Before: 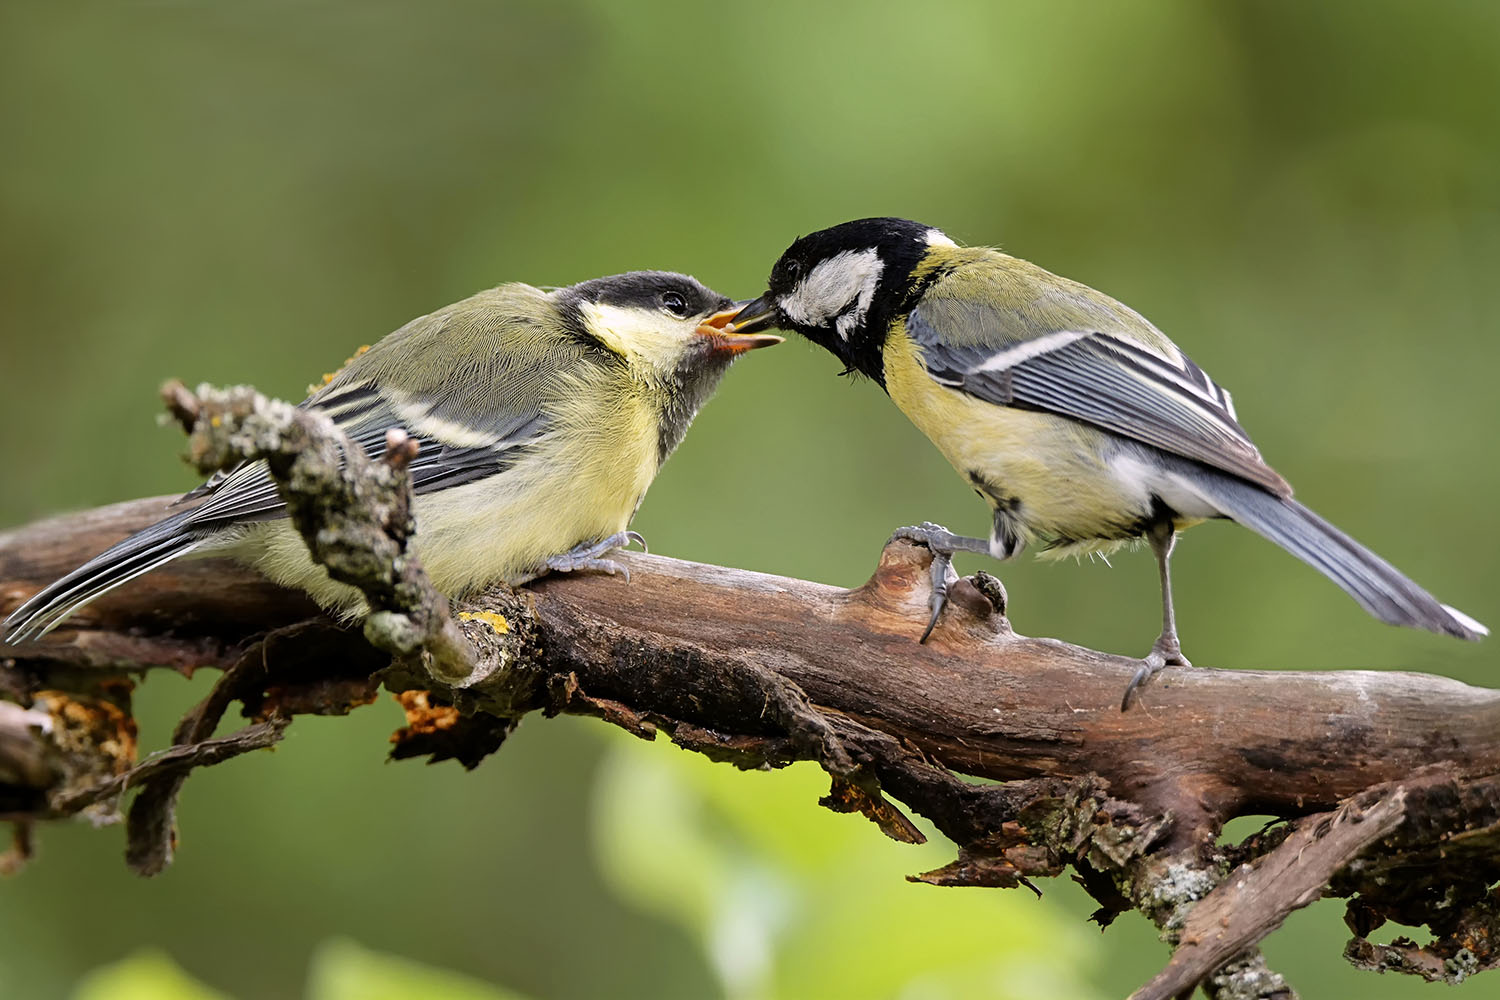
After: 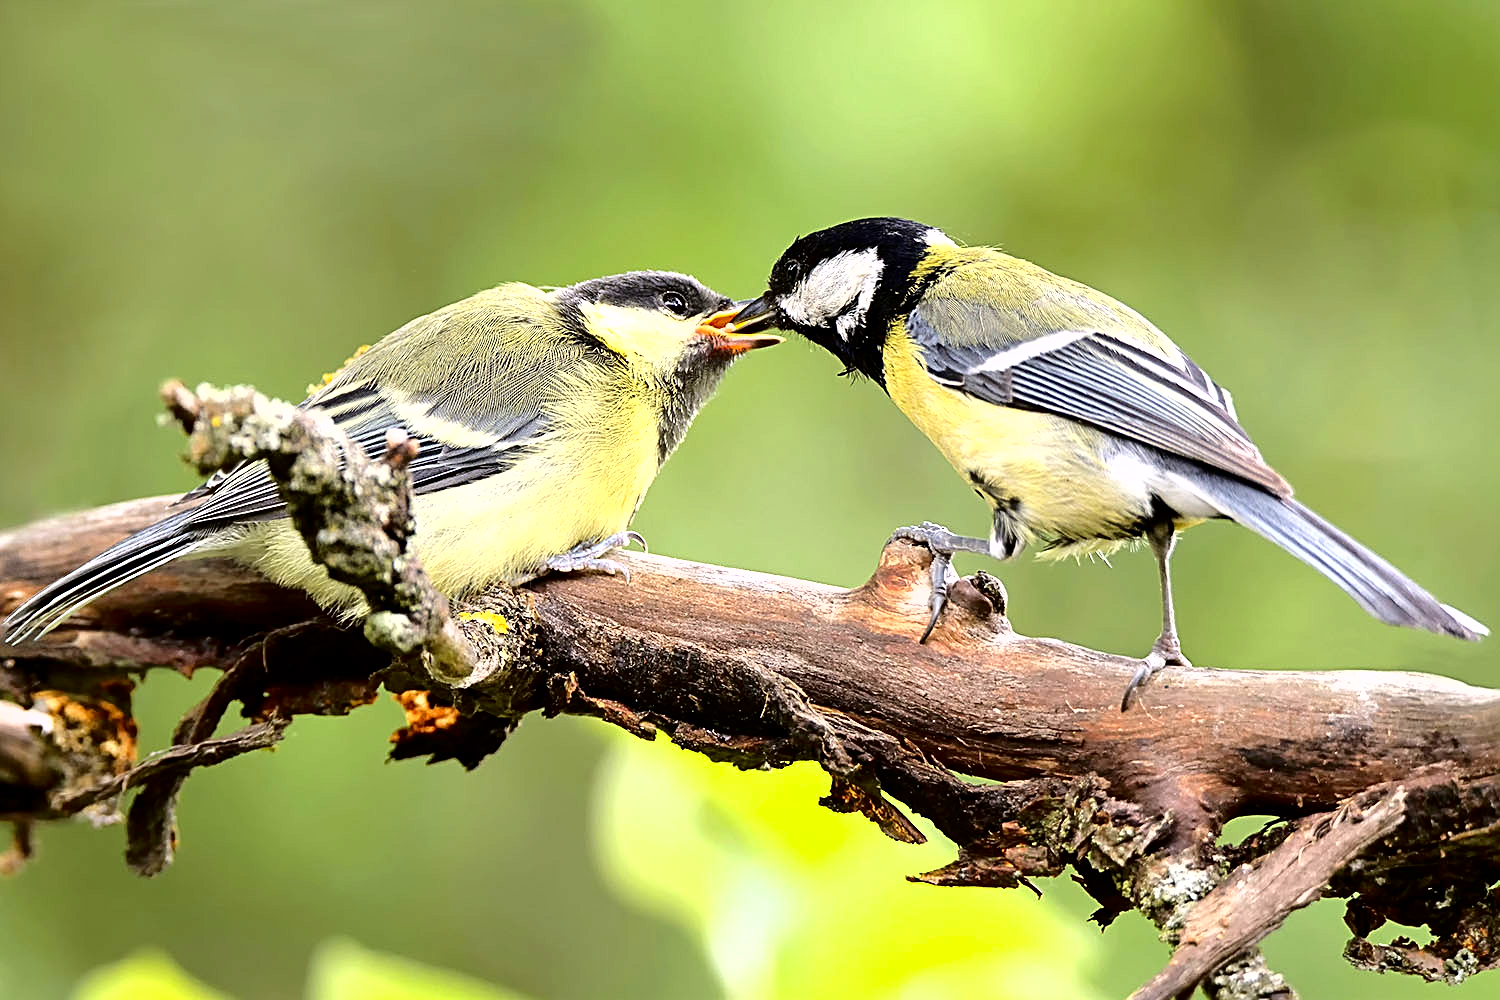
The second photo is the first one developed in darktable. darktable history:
contrast brightness saturation: saturation 0.1
sharpen: on, module defaults
fill light: exposure -2 EV, width 8.6
exposure: black level correction 0.001, exposure 1.05 EV, compensate exposure bias true, compensate highlight preservation false
